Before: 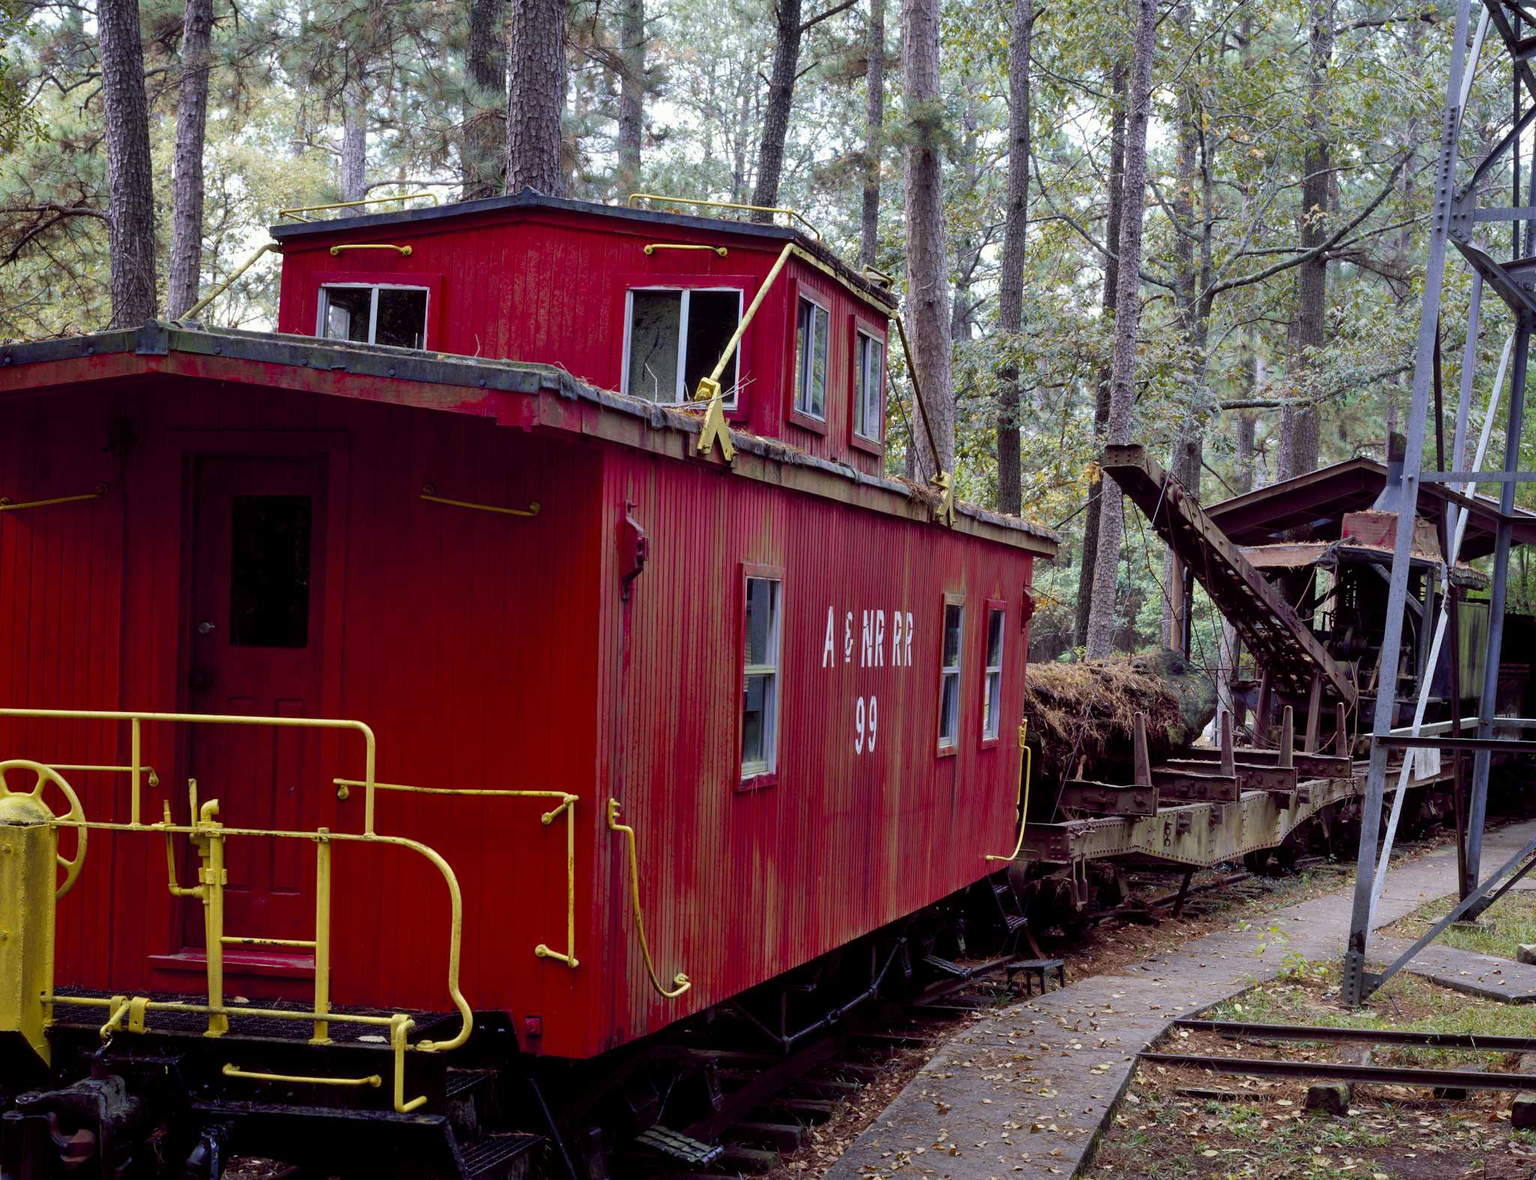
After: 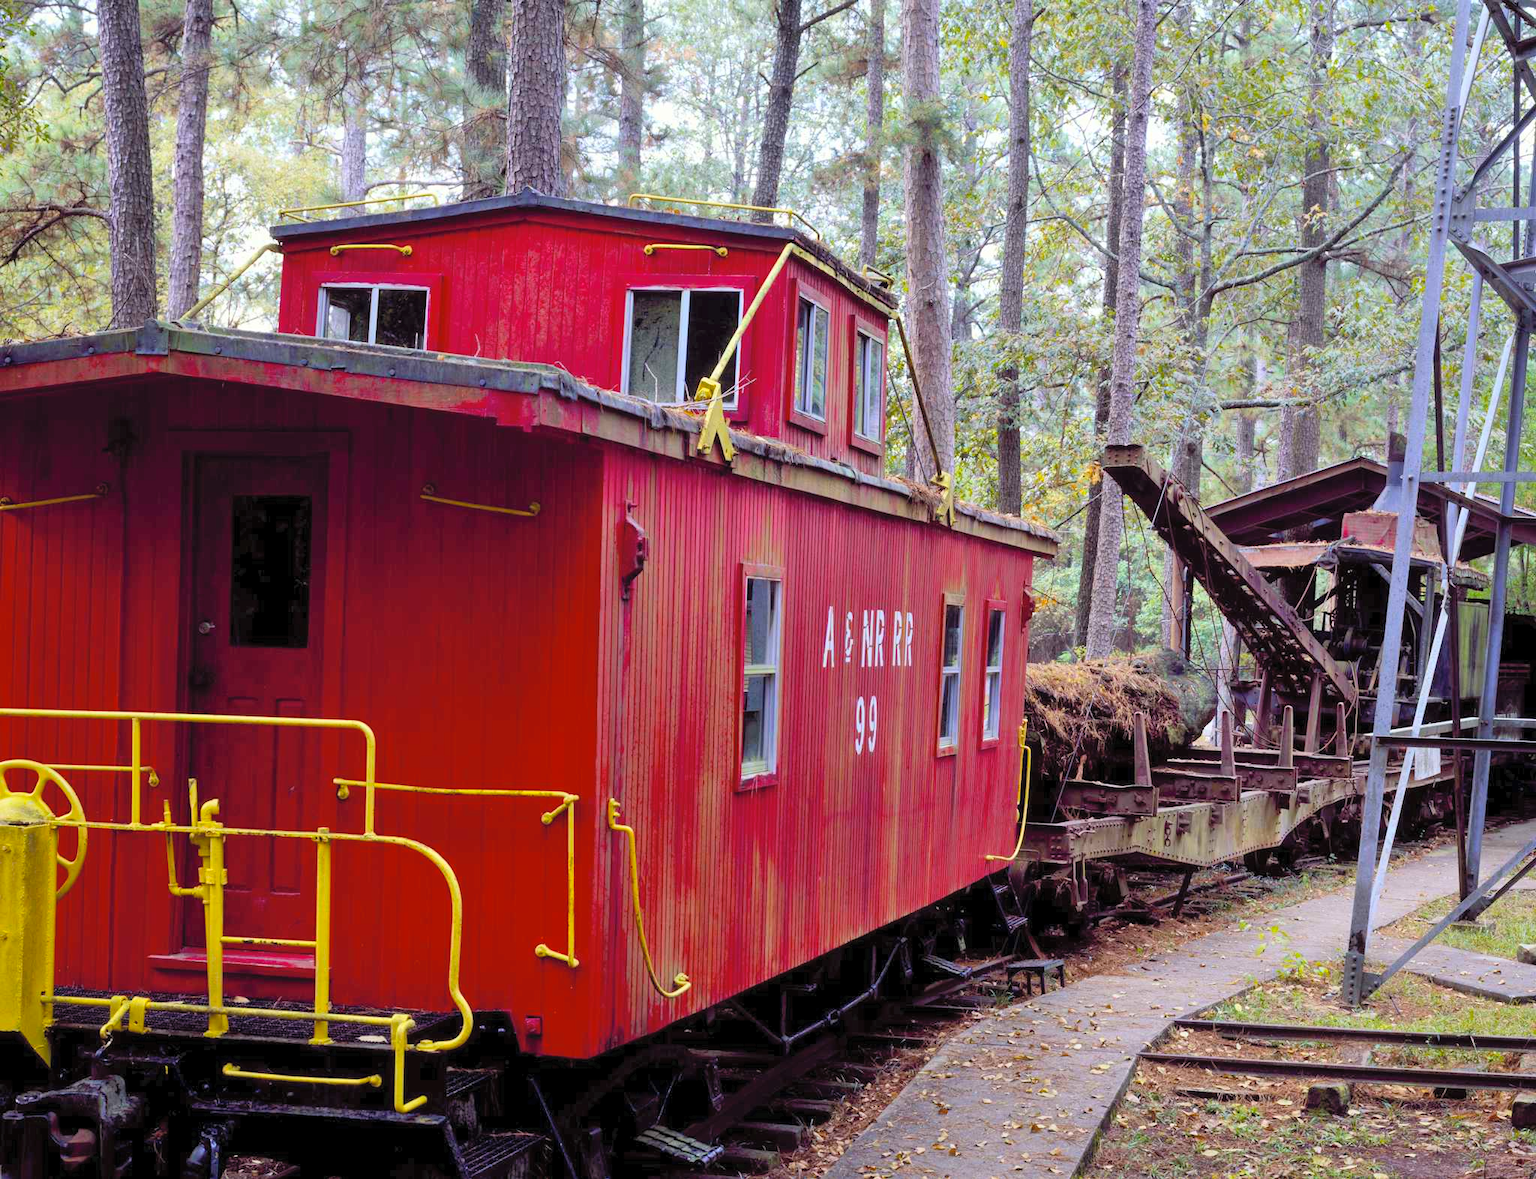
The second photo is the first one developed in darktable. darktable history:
color balance: output saturation 120%
contrast brightness saturation: contrast 0.1, brightness 0.3, saturation 0.14
